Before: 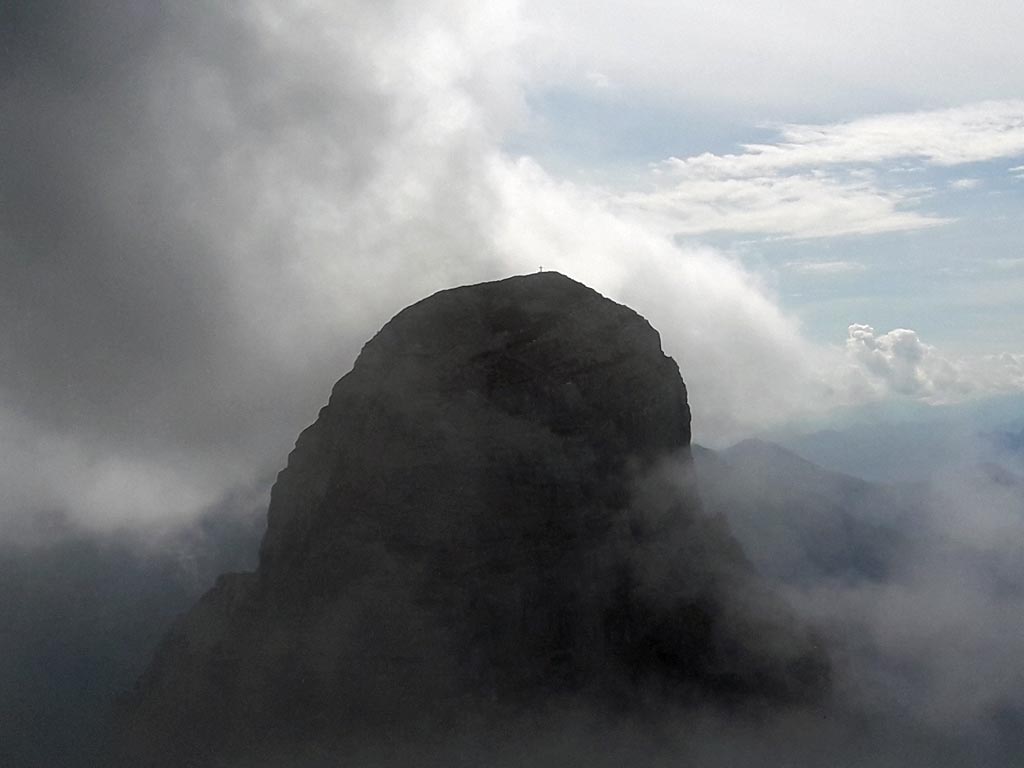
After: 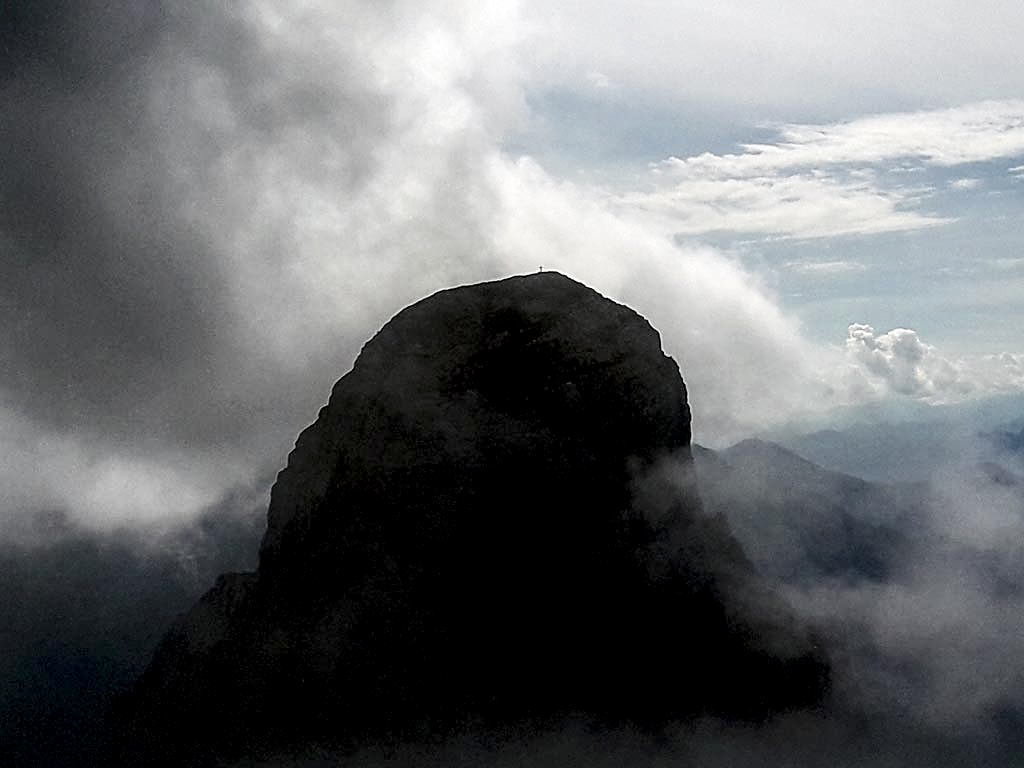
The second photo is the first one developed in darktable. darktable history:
rgb levels: levels [[0.01, 0.419, 0.839], [0, 0.5, 1], [0, 0.5, 1]]
color zones: curves: ch0 [(0, 0.5) (0.143, 0.5) (0.286, 0.5) (0.429, 0.5) (0.571, 0.5) (0.714, 0.476) (0.857, 0.5) (1, 0.5)]; ch2 [(0, 0.5) (0.143, 0.5) (0.286, 0.5) (0.429, 0.5) (0.571, 0.5) (0.714, 0.487) (0.857, 0.5) (1, 0.5)]
contrast brightness saturation: contrast 0.2, brightness -0.11, saturation 0.1
sharpen: on, module defaults
exposure: black level correction 0.009, exposure -0.159 EV, compensate highlight preservation false
local contrast: highlights 60%, shadows 60%, detail 160%
color balance: contrast -15%
tone equalizer: on, module defaults
